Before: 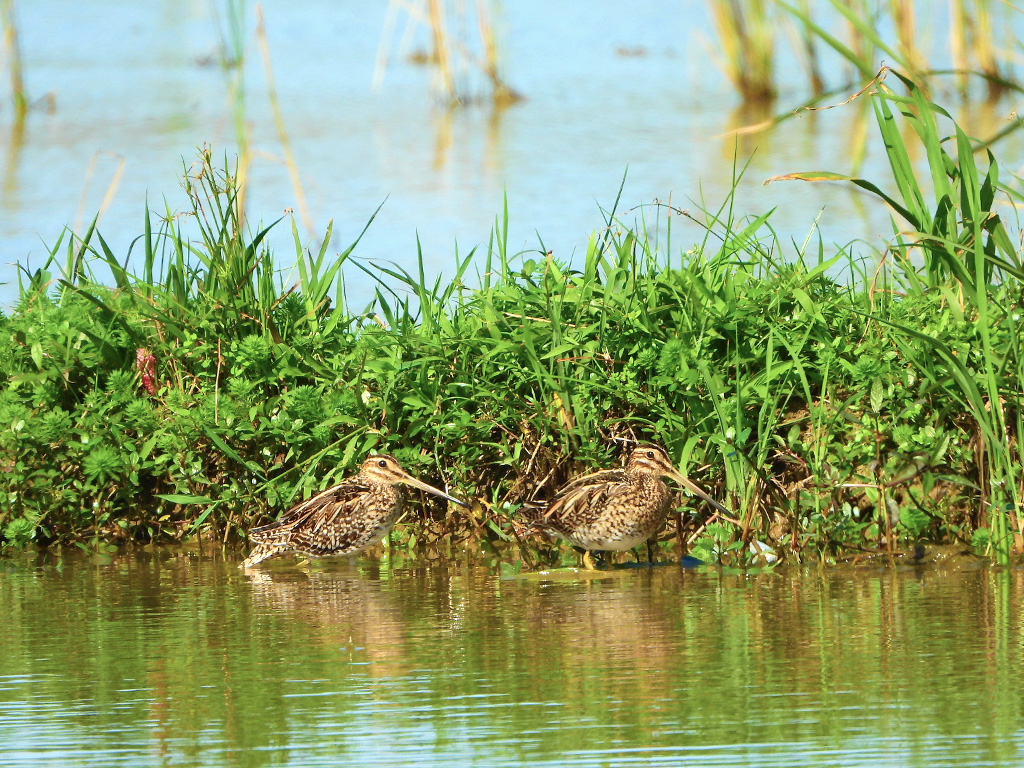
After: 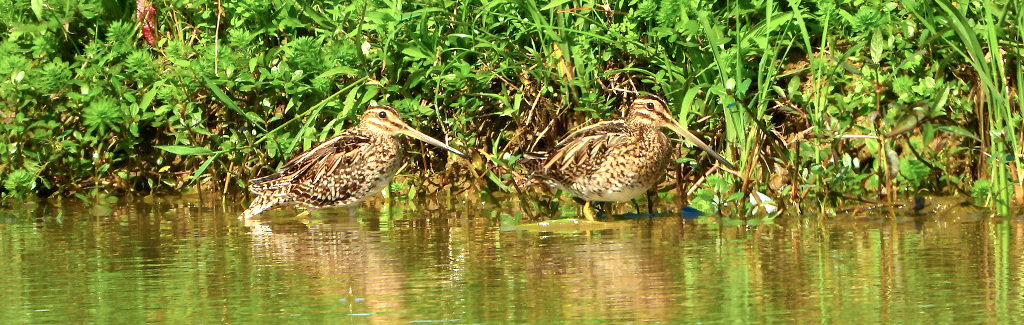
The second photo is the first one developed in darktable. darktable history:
crop: top 45.484%, bottom 12.153%
exposure: black level correction 0.003, exposure 0.386 EV, compensate highlight preservation false
